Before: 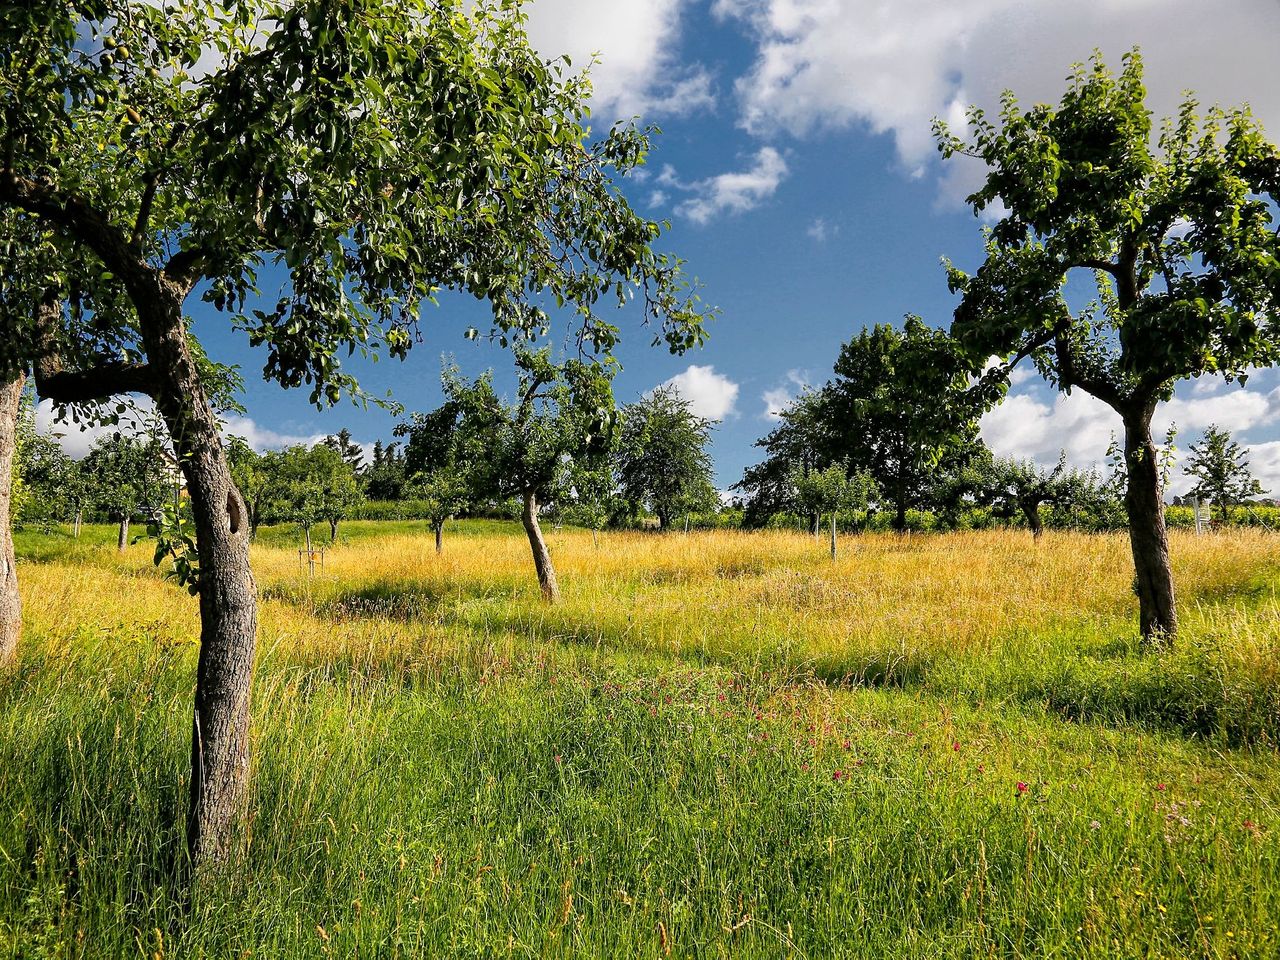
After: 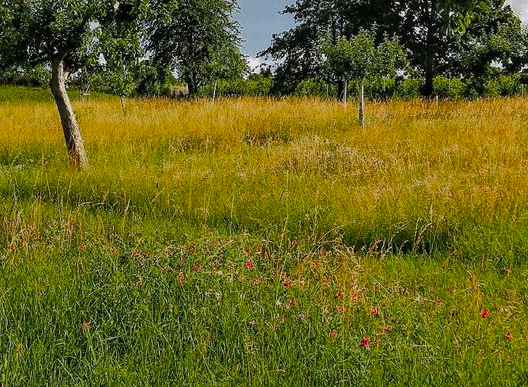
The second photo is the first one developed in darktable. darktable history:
crop: left 36.92%, top 45.149%, right 20.675%, bottom 13.759%
local contrast: detail 118%
color zones: curves: ch0 [(0, 0.48) (0.209, 0.398) (0.305, 0.332) (0.429, 0.493) (0.571, 0.5) (0.714, 0.5) (0.857, 0.5) (1, 0.48)]; ch1 [(0, 0.633) (0.143, 0.586) (0.286, 0.489) (0.429, 0.448) (0.571, 0.31) (0.714, 0.335) (0.857, 0.492) (1, 0.633)]; ch2 [(0, 0.448) (0.143, 0.498) (0.286, 0.5) (0.429, 0.5) (0.571, 0.5) (0.714, 0.5) (0.857, 0.5) (1, 0.448)]
